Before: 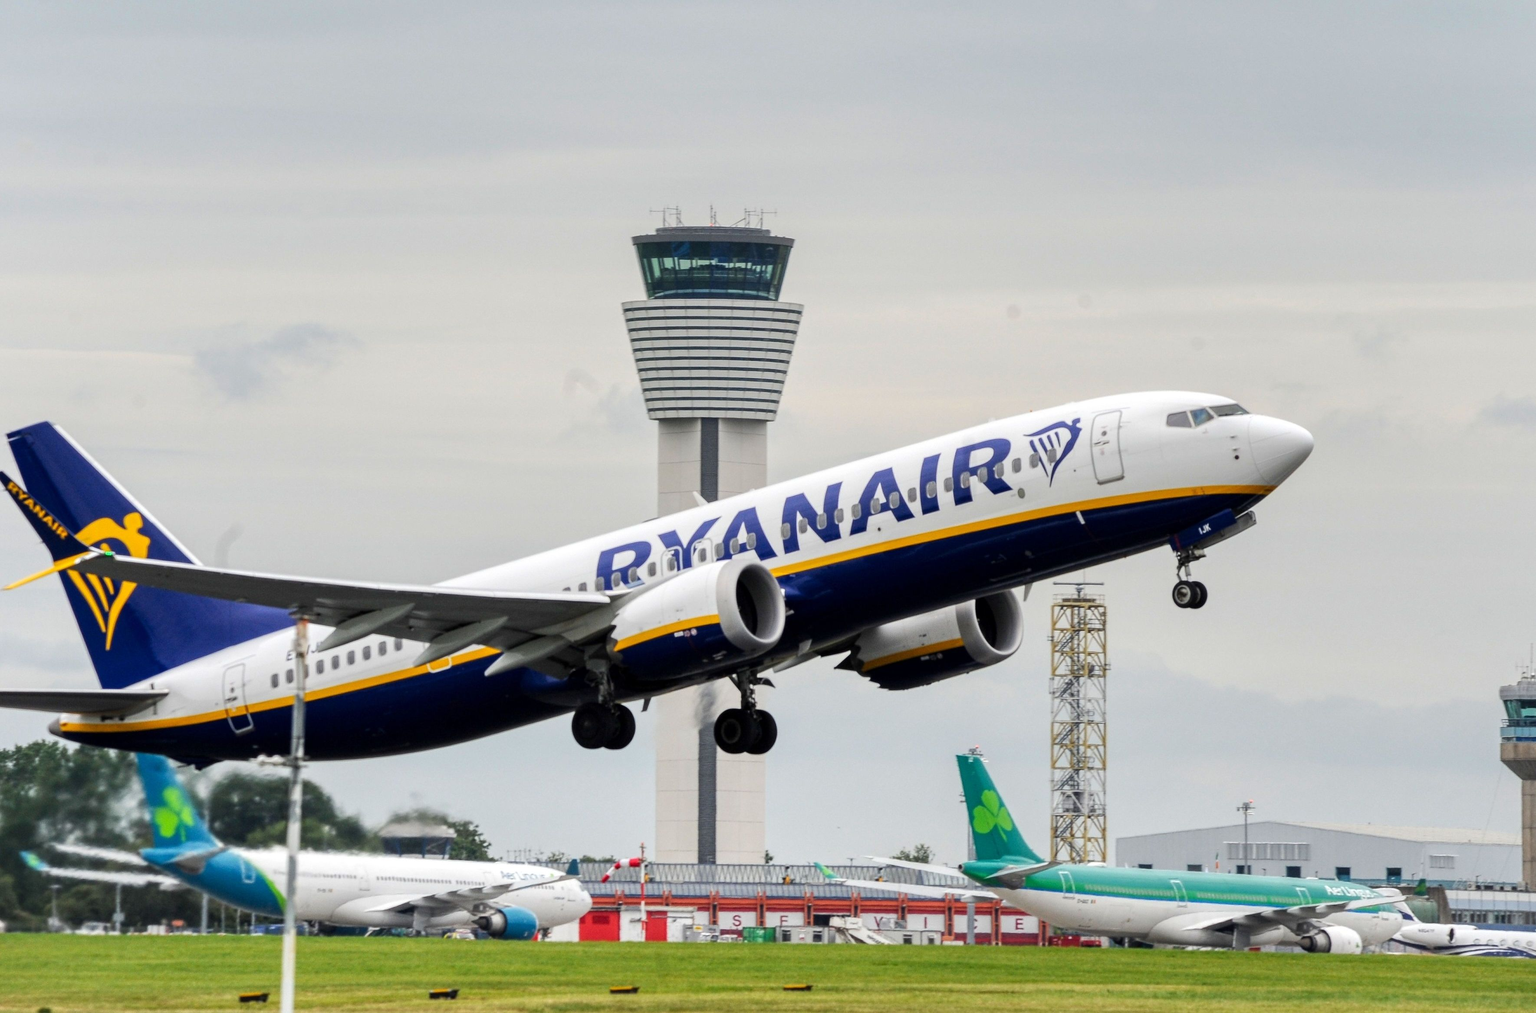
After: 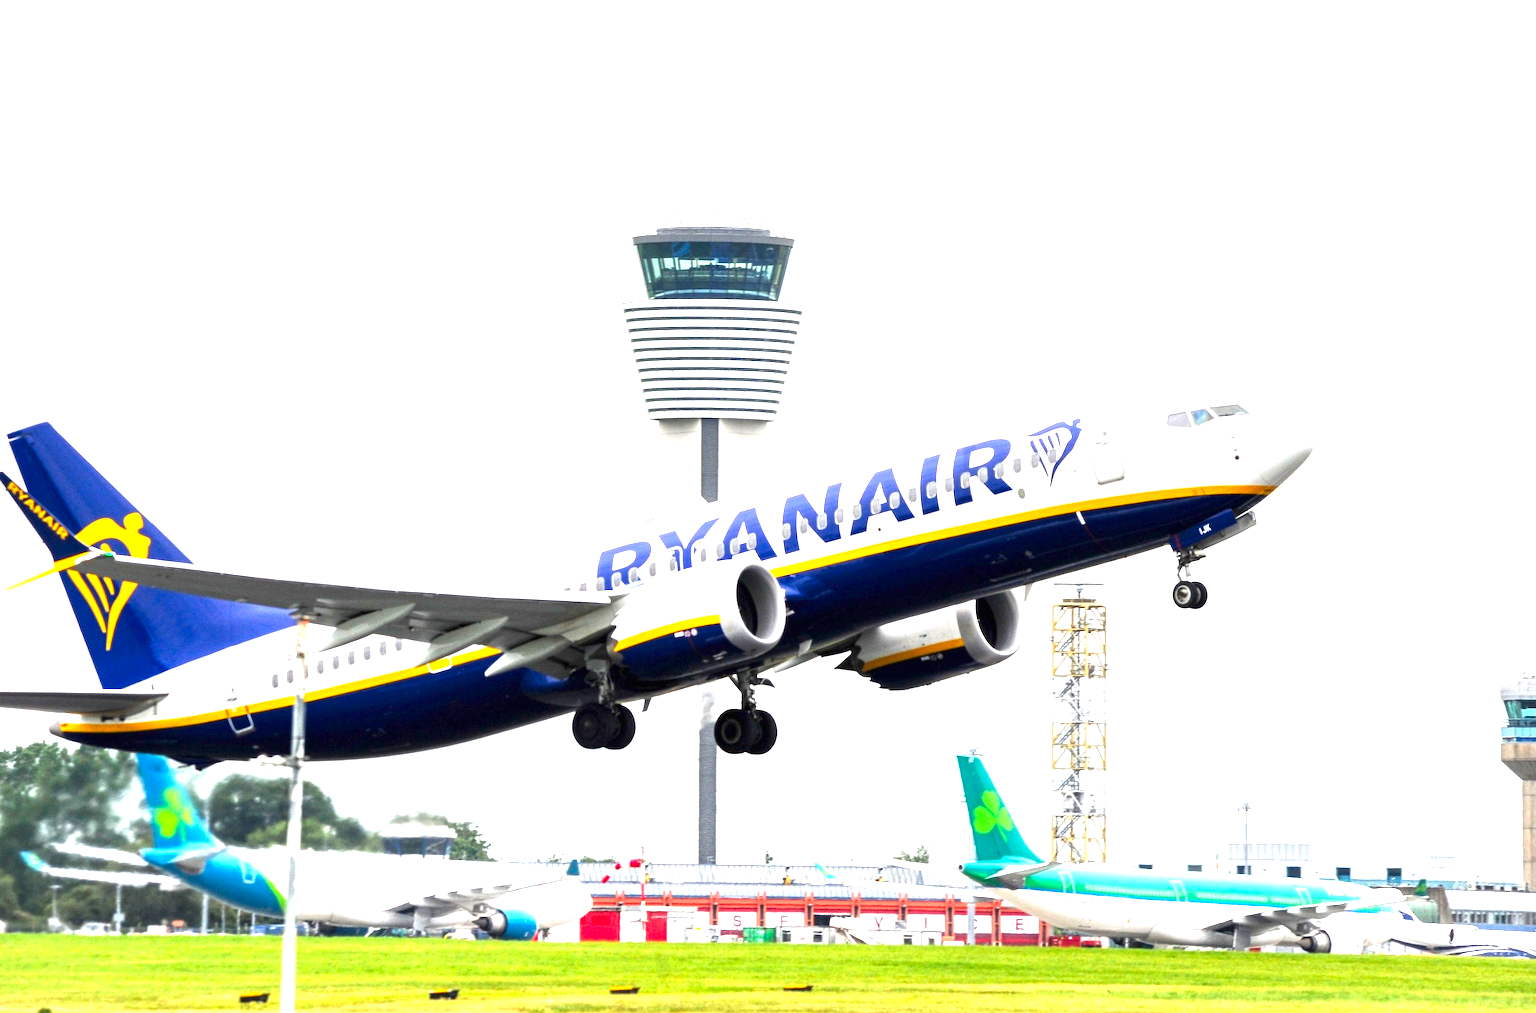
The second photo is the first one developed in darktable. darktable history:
exposure: black level correction 0, exposure 1.686 EV, compensate highlight preservation false
contrast brightness saturation: saturation 0.131
